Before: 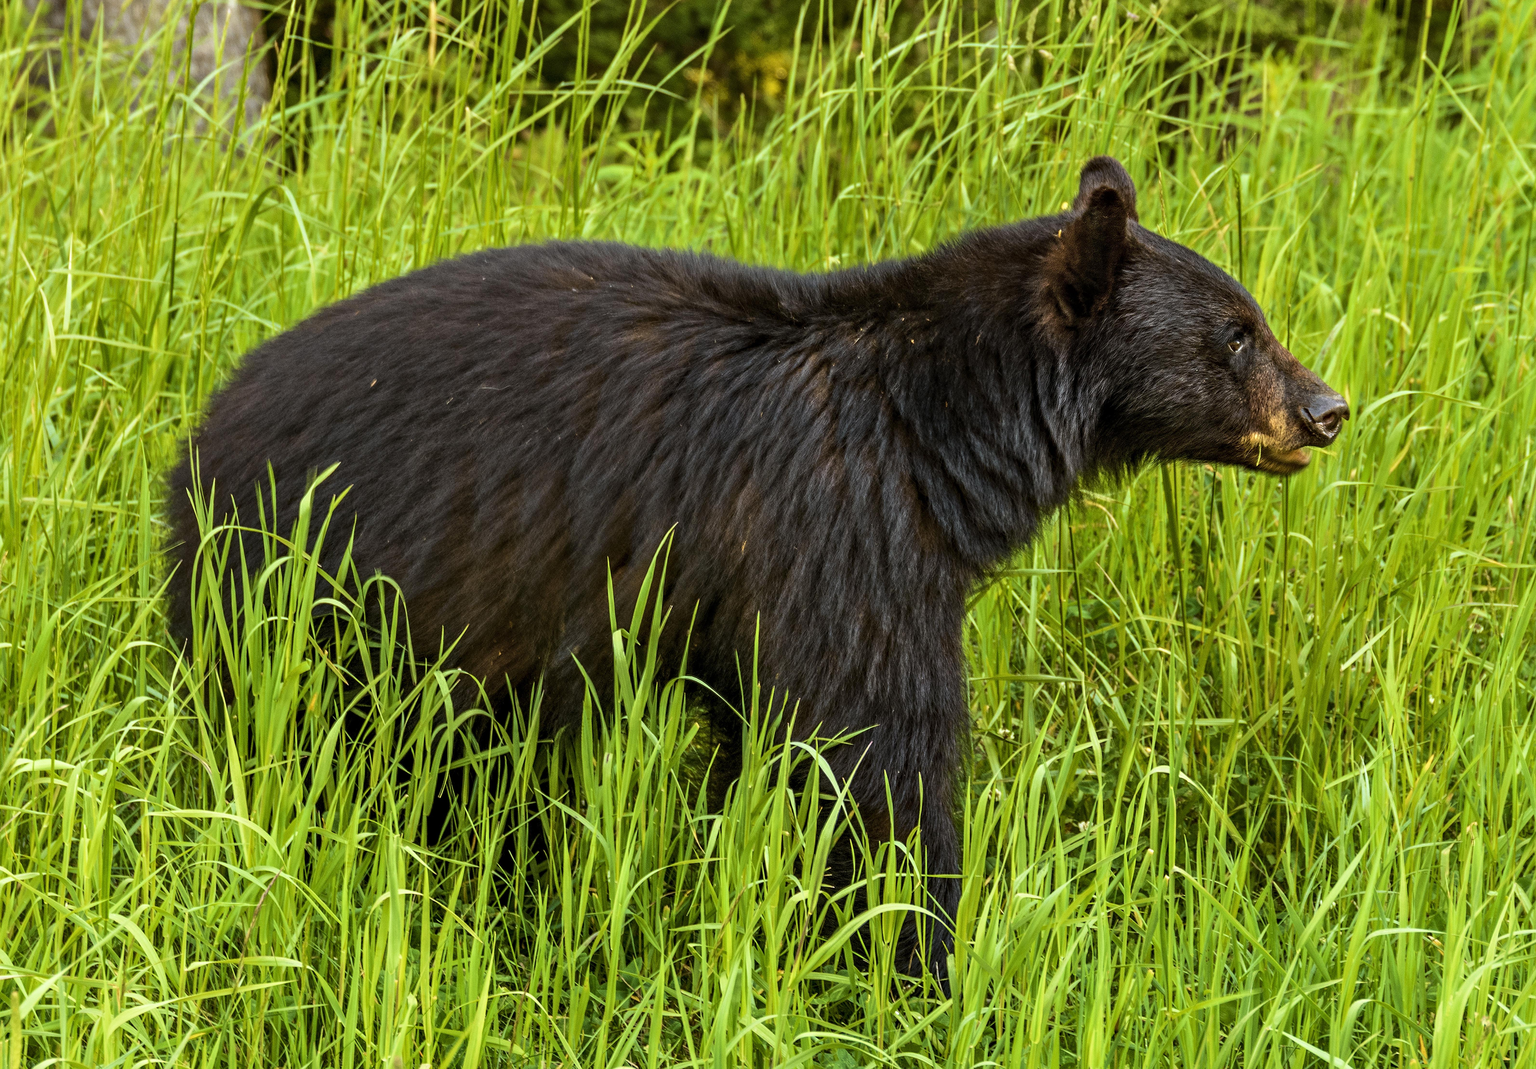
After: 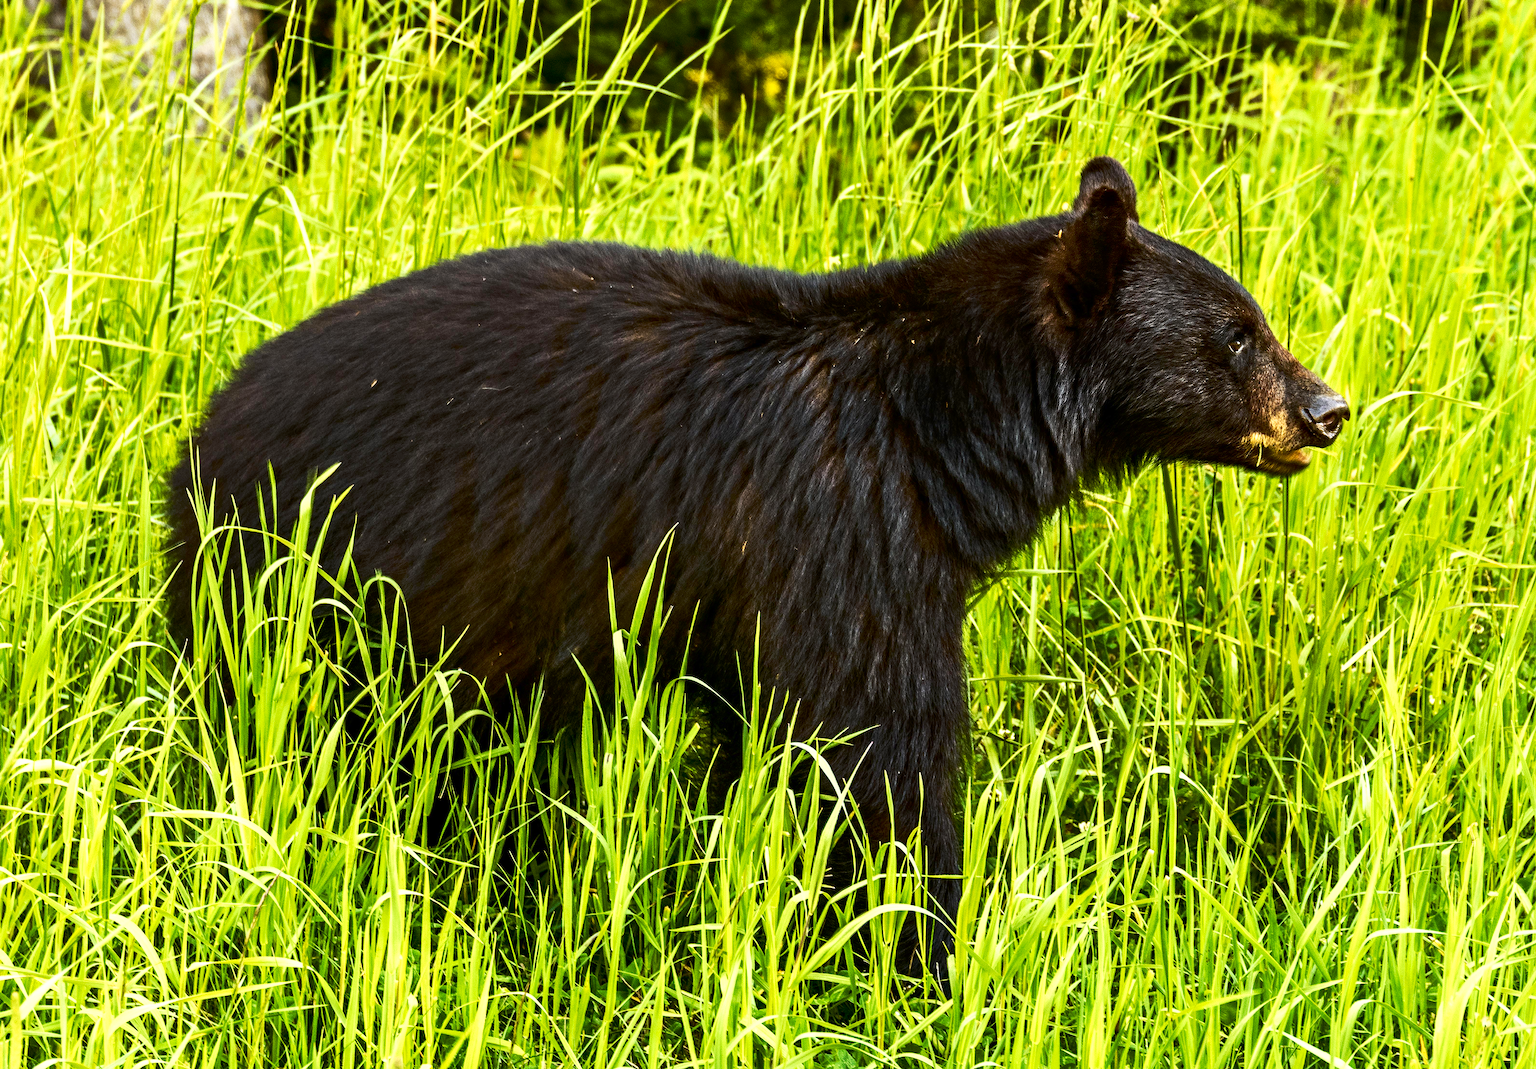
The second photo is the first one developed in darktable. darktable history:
contrast brightness saturation: contrast 0.2, brightness -0.11, saturation 0.1
tone curve: curves: ch0 [(0, 0) (0.003, 0.01) (0.011, 0.017) (0.025, 0.035) (0.044, 0.068) (0.069, 0.109) (0.1, 0.144) (0.136, 0.185) (0.177, 0.231) (0.224, 0.279) (0.277, 0.346) (0.335, 0.42) (0.399, 0.5) (0.468, 0.603) (0.543, 0.712) (0.623, 0.808) (0.709, 0.883) (0.801, 0.957) (0.898, 0.993) (1, 1)], preserve colors none
